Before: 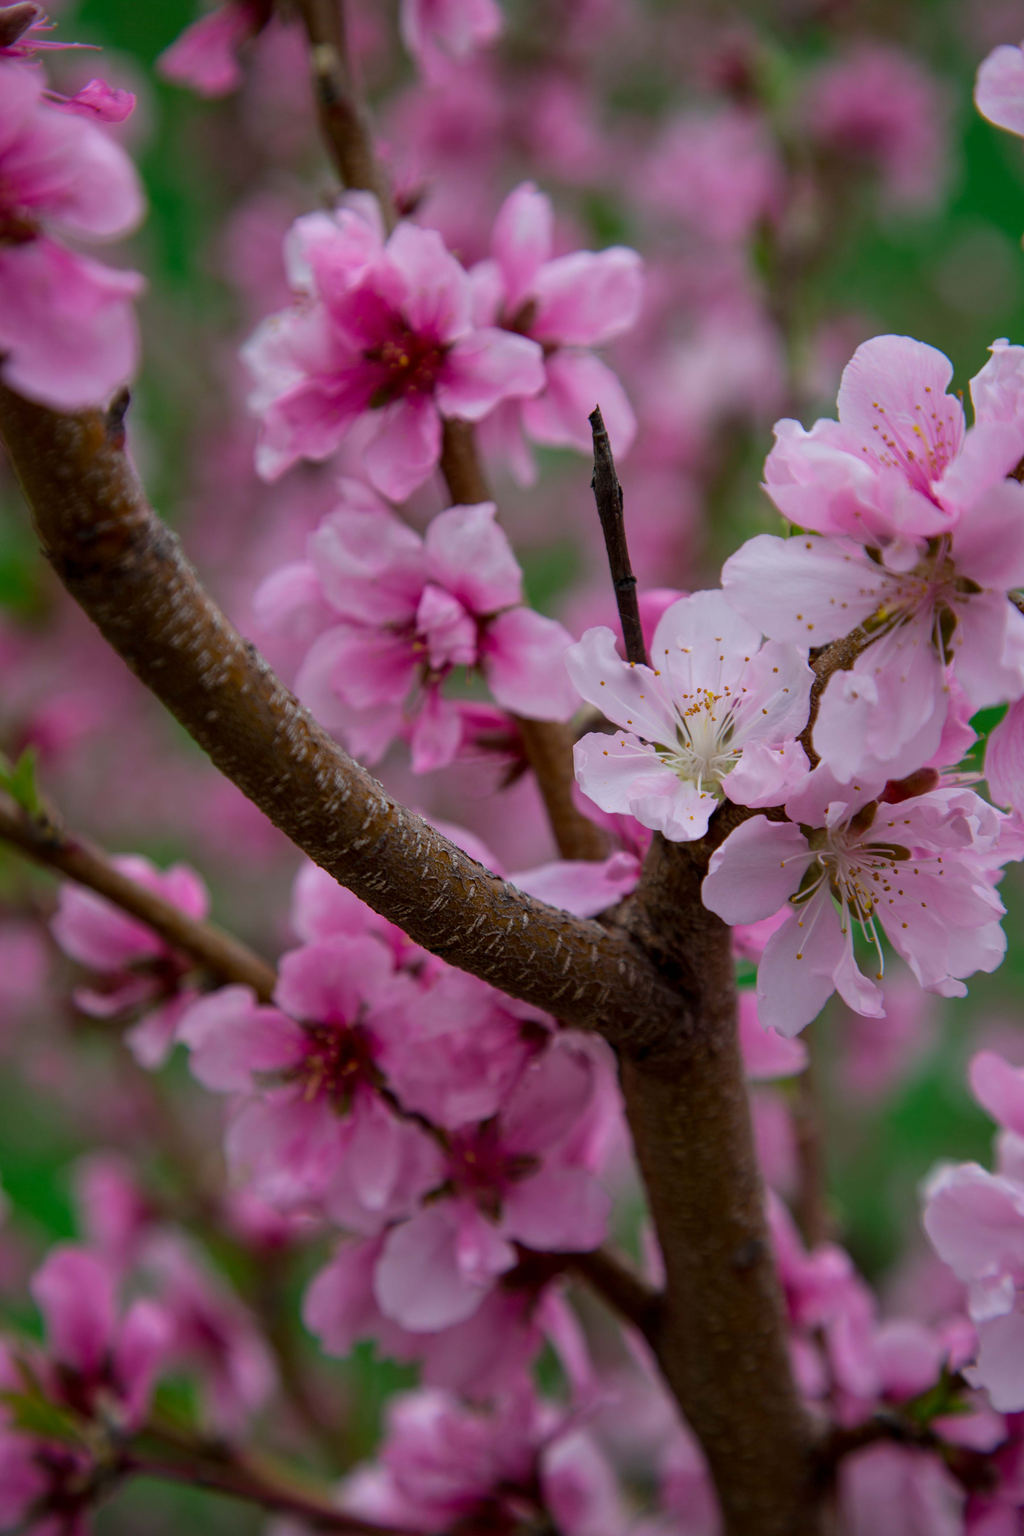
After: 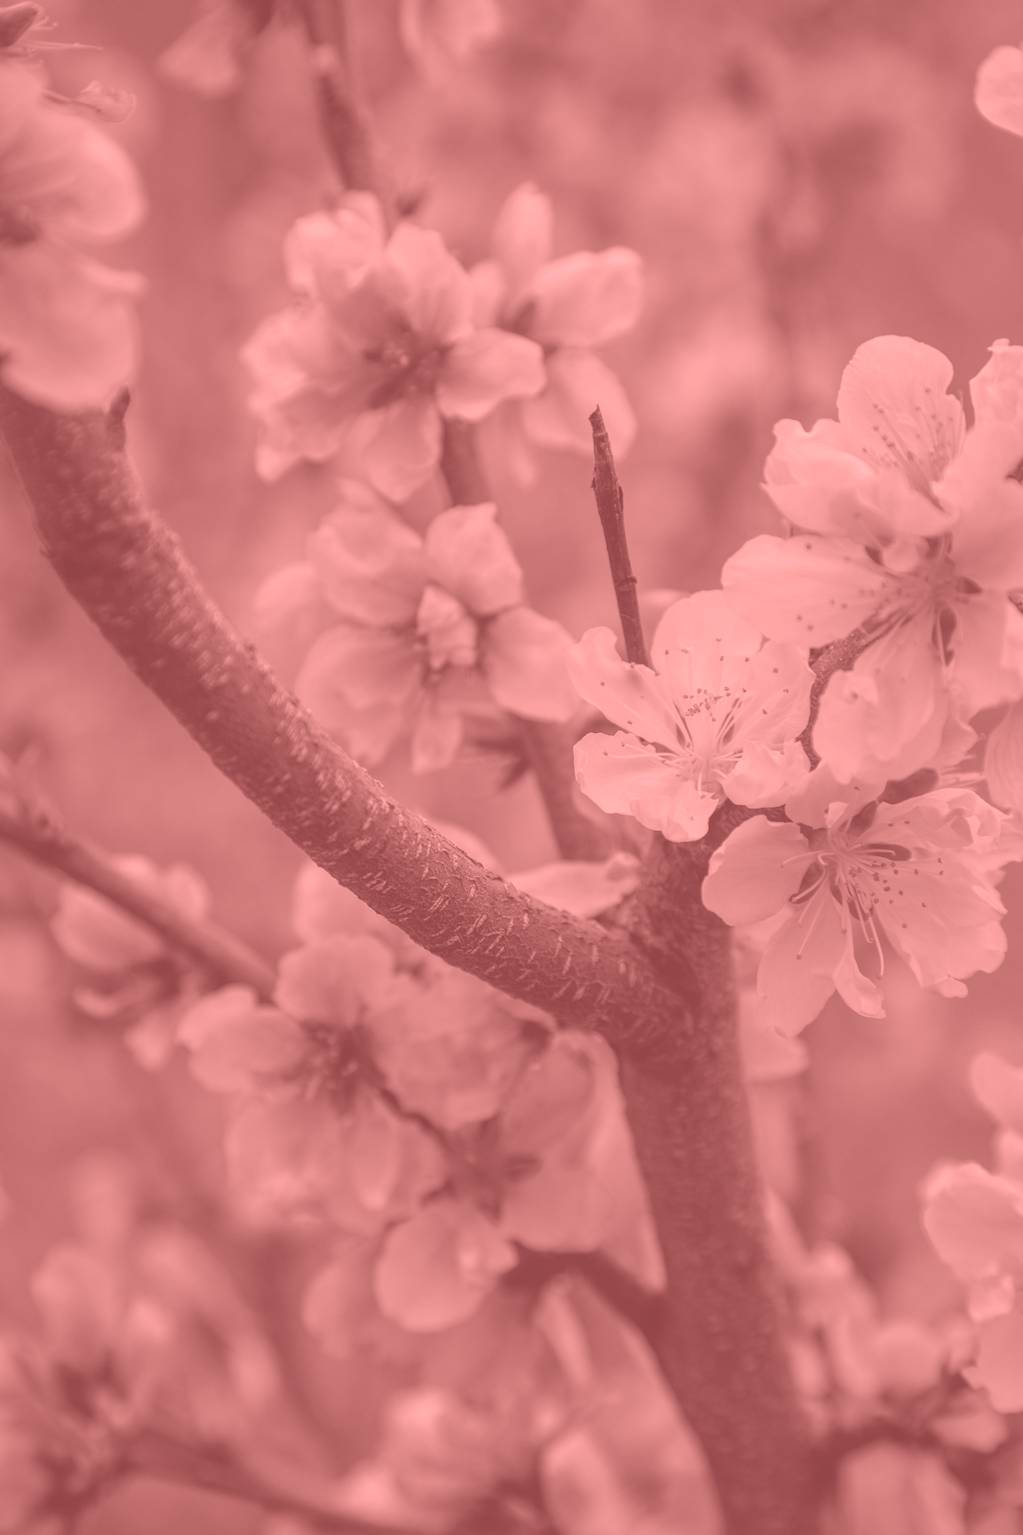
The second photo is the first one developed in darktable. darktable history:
local contrast: on, module defaults
colorize: saturation 51%, source mix 50.67%, lightness 50.67%
